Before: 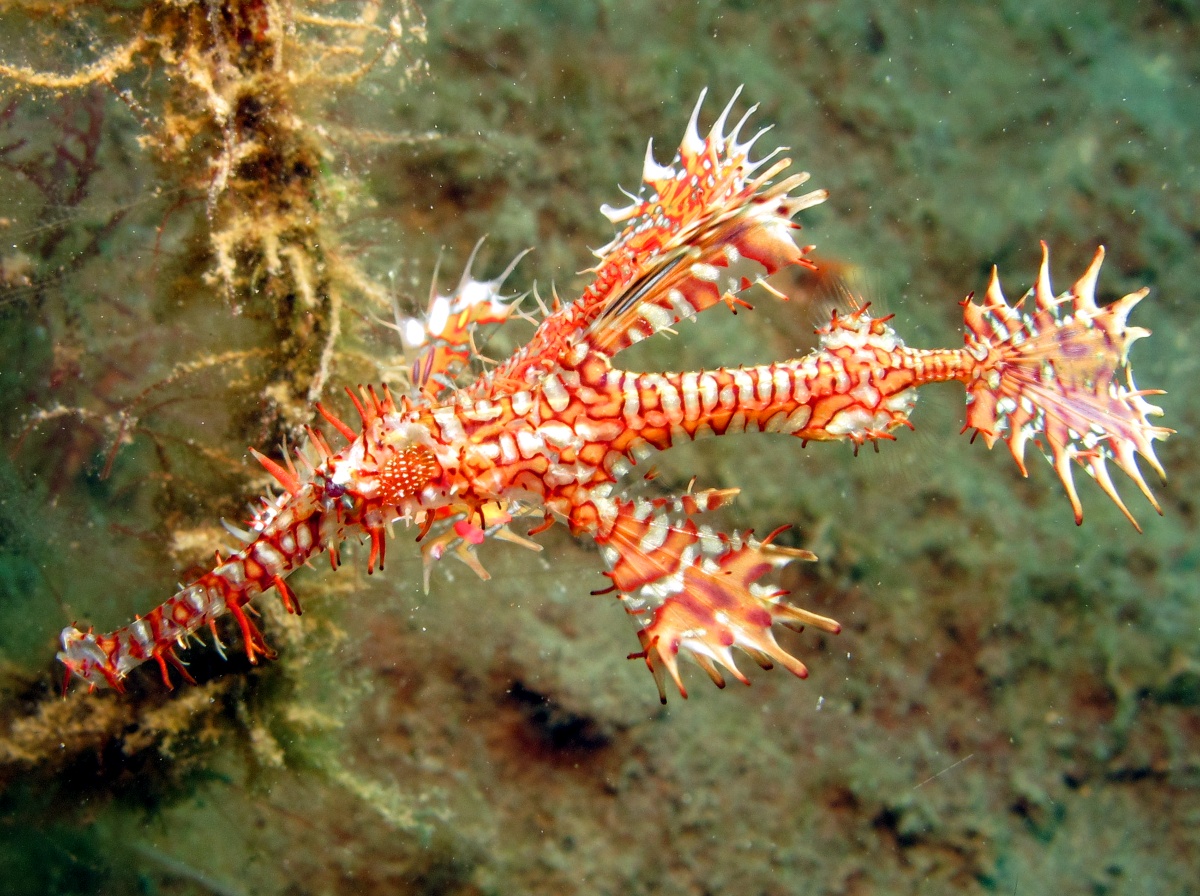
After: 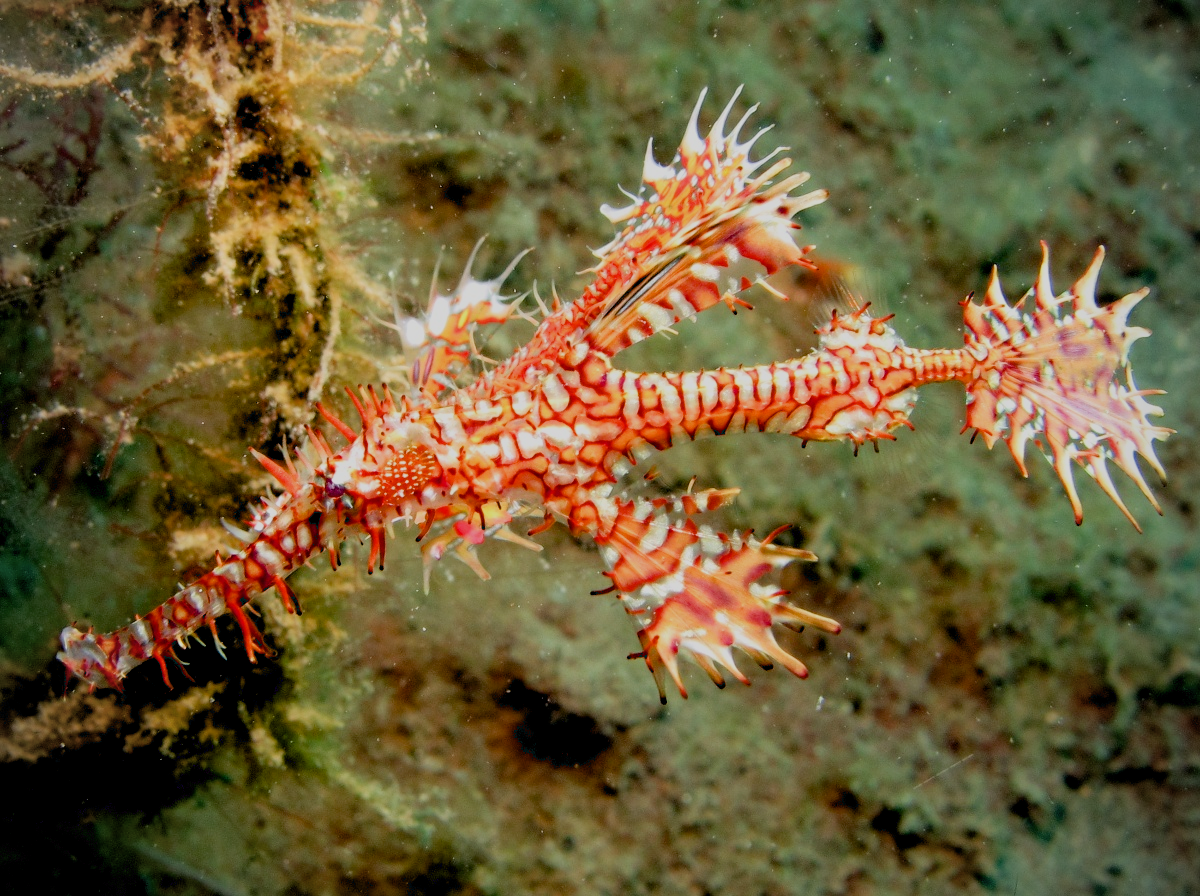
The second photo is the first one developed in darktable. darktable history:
exposure: black level correction 0.016, exposure -0.009 EV, compensate highlight preservation false
vignetting: fall-off radius 60.92%
filmic rgb: black relative exposure -7.65 EV, white relative exposure 4.56 EV, hardness 3.61
